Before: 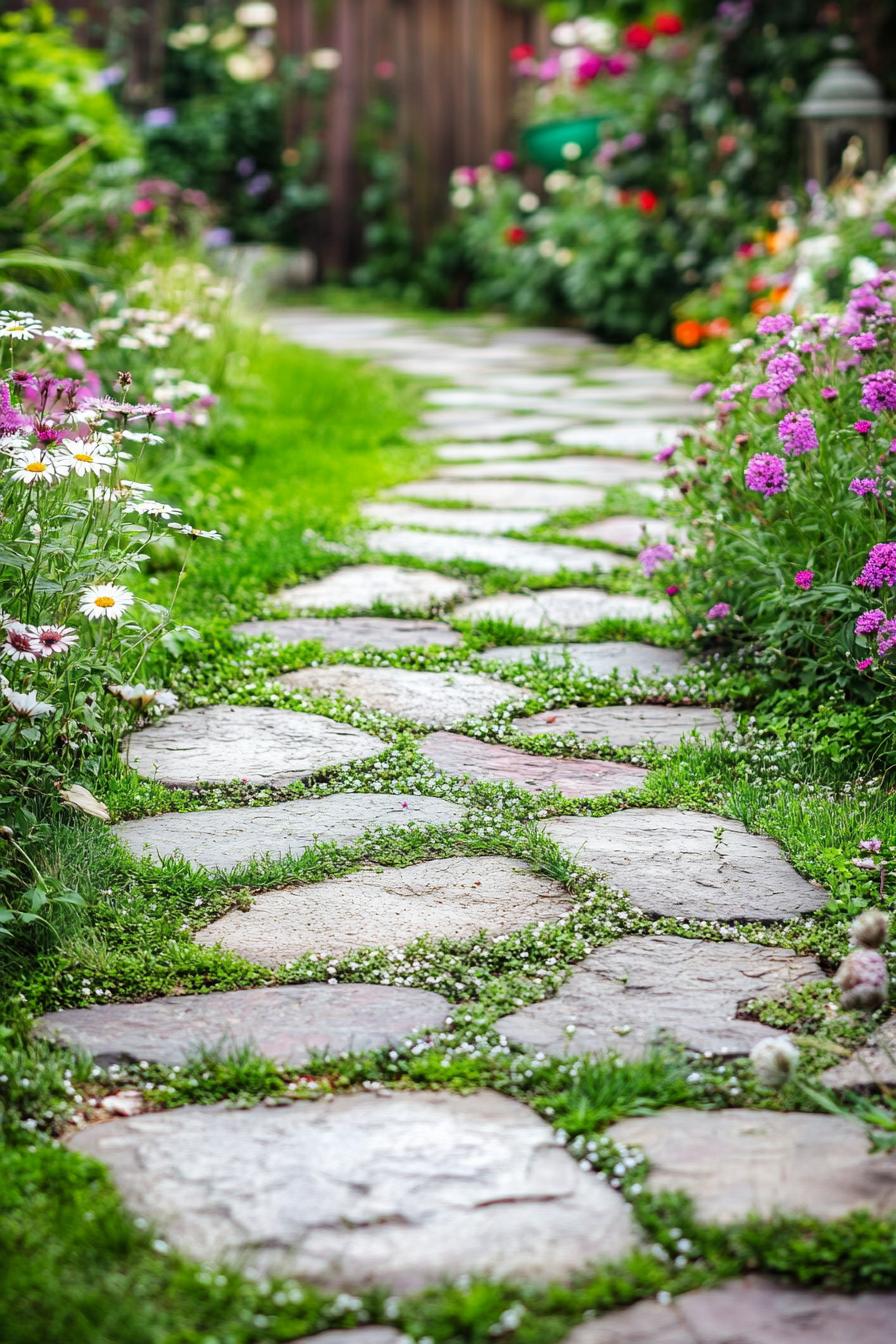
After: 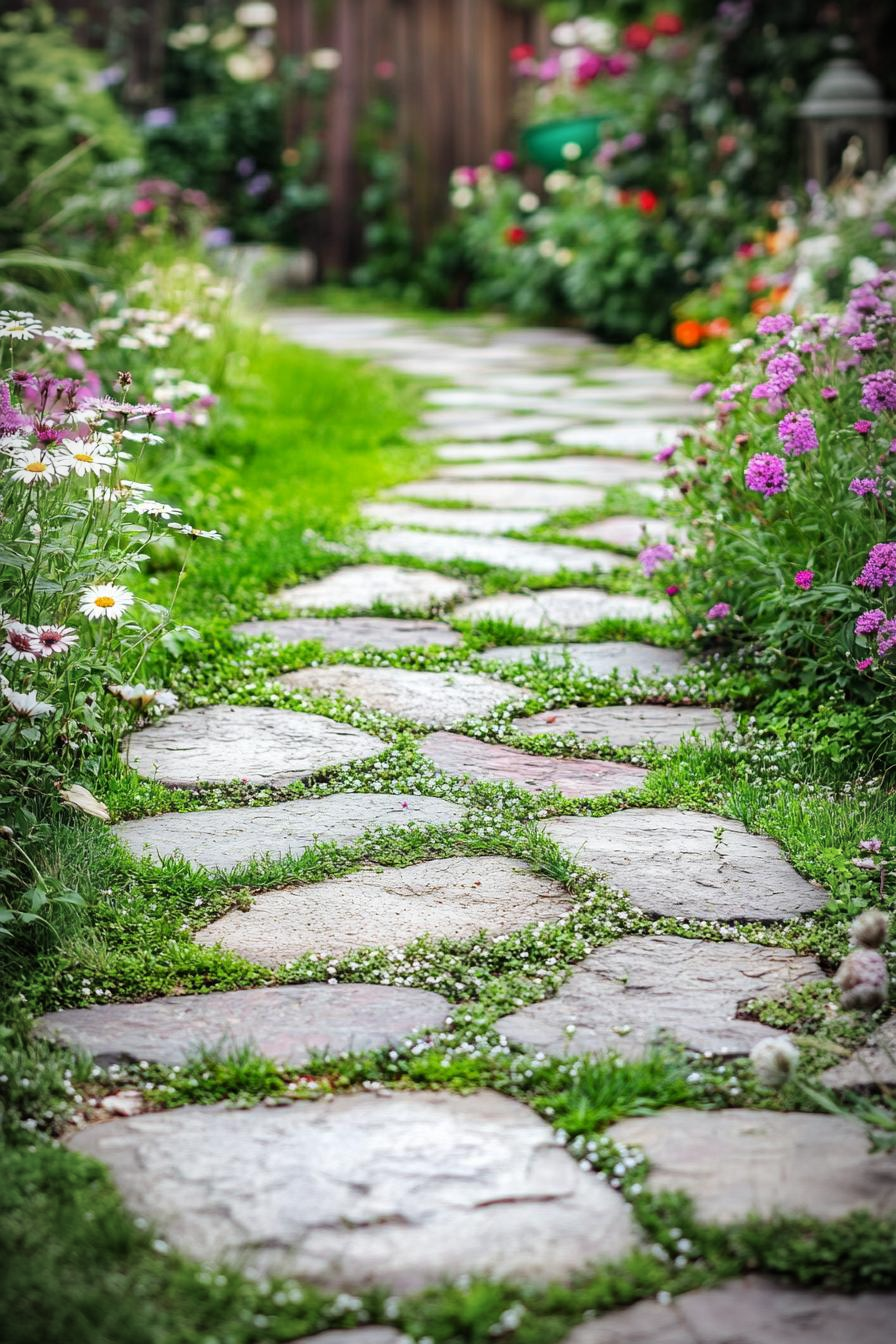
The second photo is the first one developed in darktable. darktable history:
vignetting: fall-off radius 59.67%, automatic ratio true
